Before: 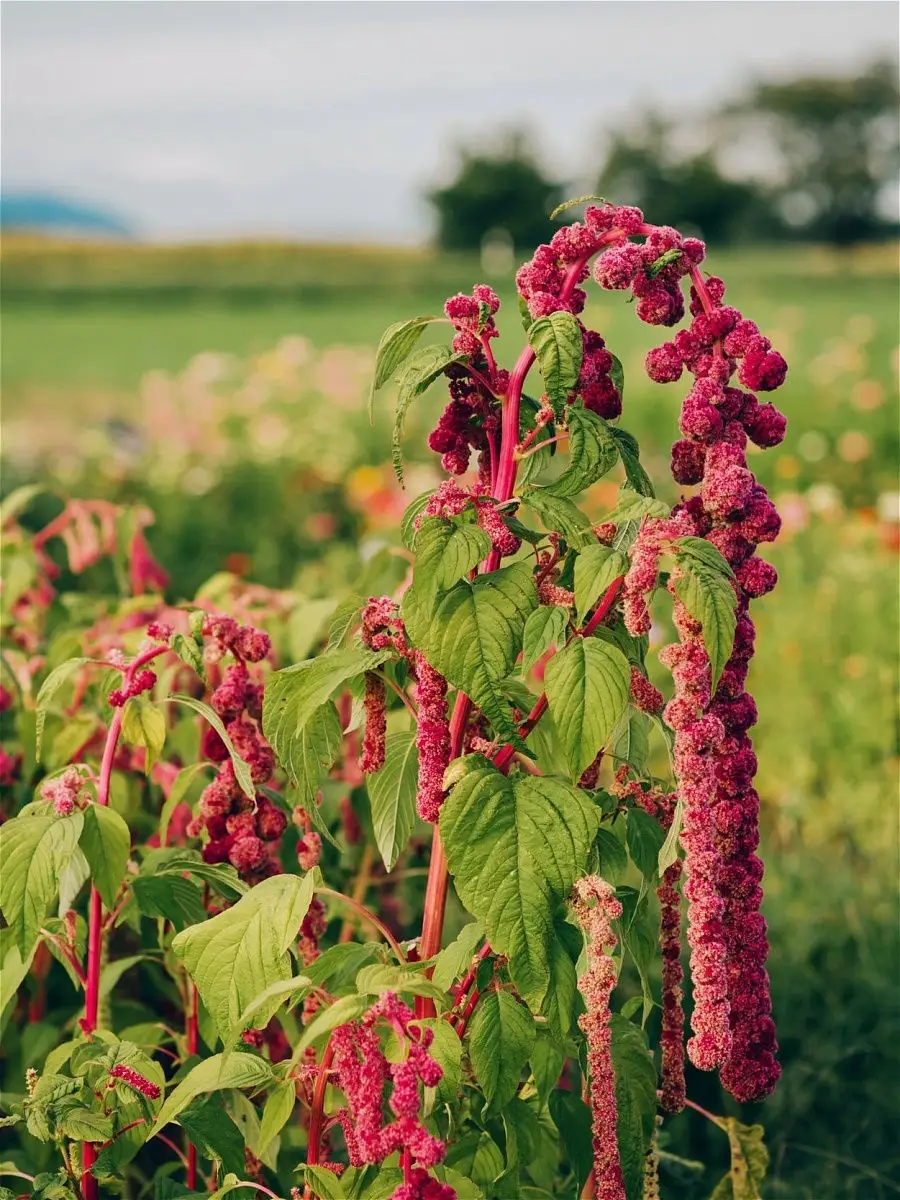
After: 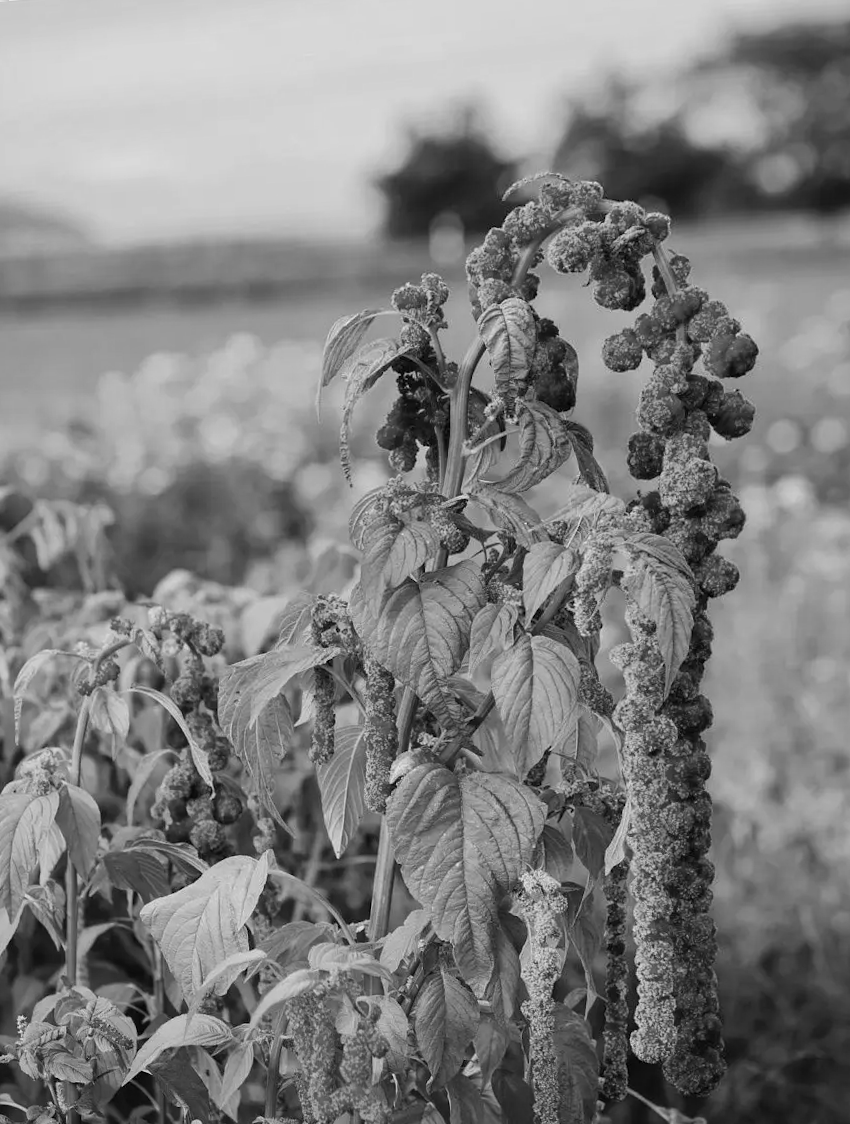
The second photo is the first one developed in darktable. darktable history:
monochrome: on, module defaults
rotate and perspective: rotation 0.062°, lens shift (vertical) 0.115, lens shift (horizontal) -0.133, crop left 0.047, crop right 0.94, crop top 0.061, crop bottom 0.94
